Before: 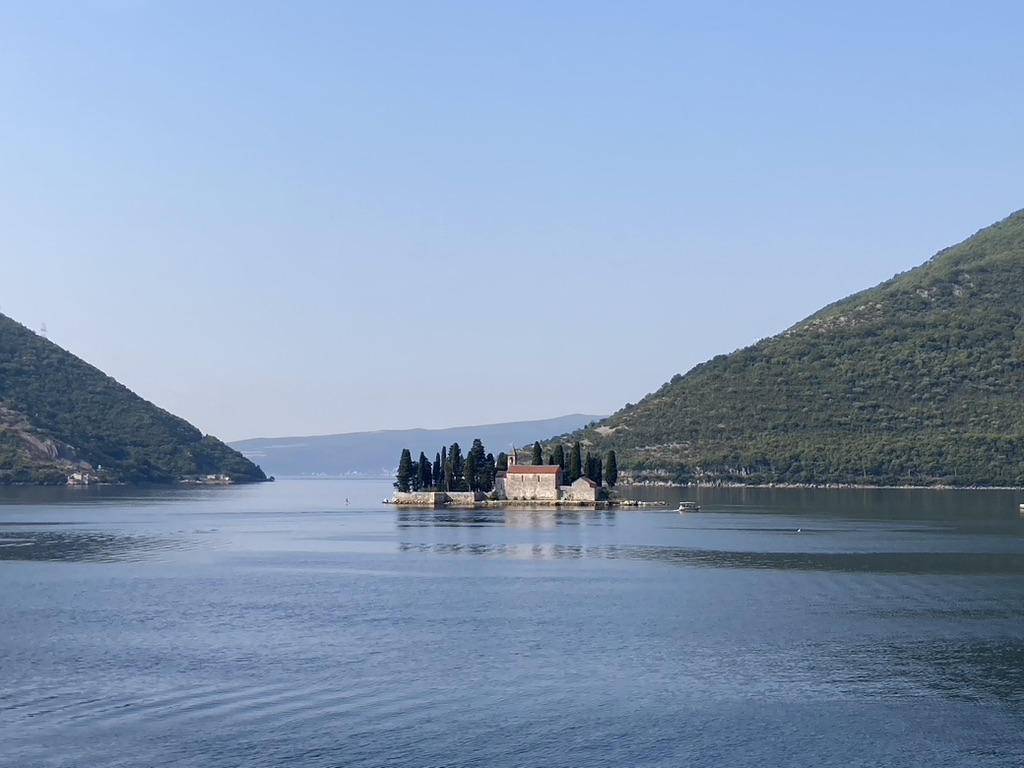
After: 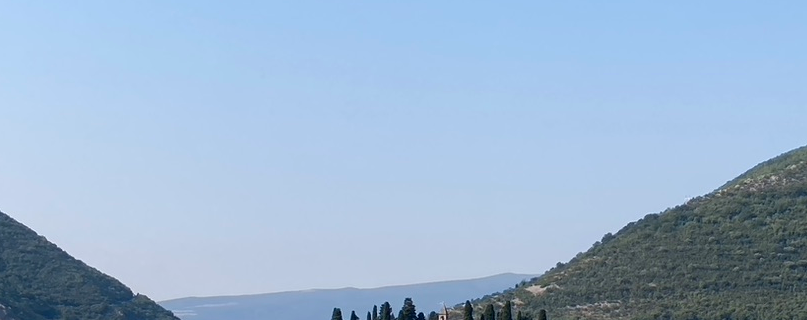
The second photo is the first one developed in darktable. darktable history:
tone equalizer: mask exposure compensation -0.499 EV
crop: left 6.781%, top 18.429%, right 14.406%, bottom 39.857%
